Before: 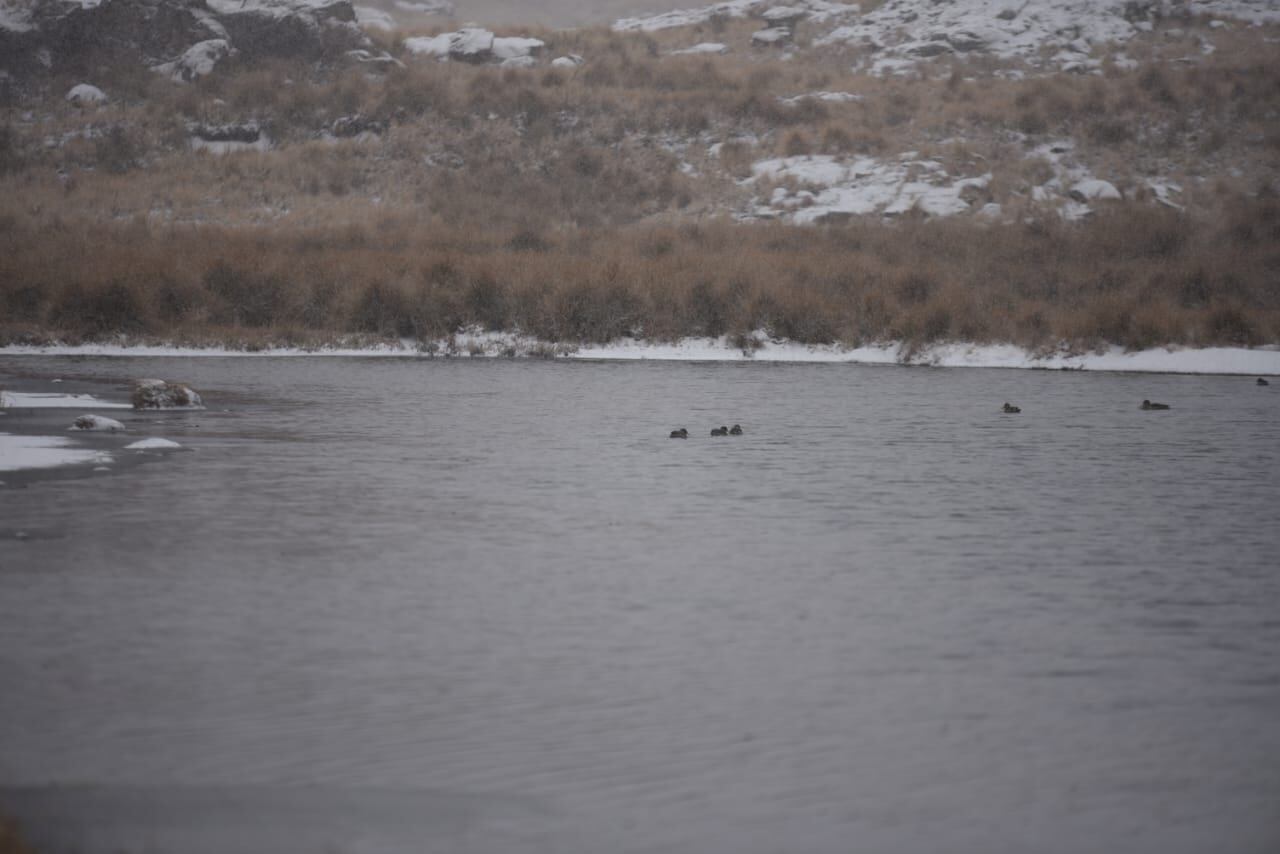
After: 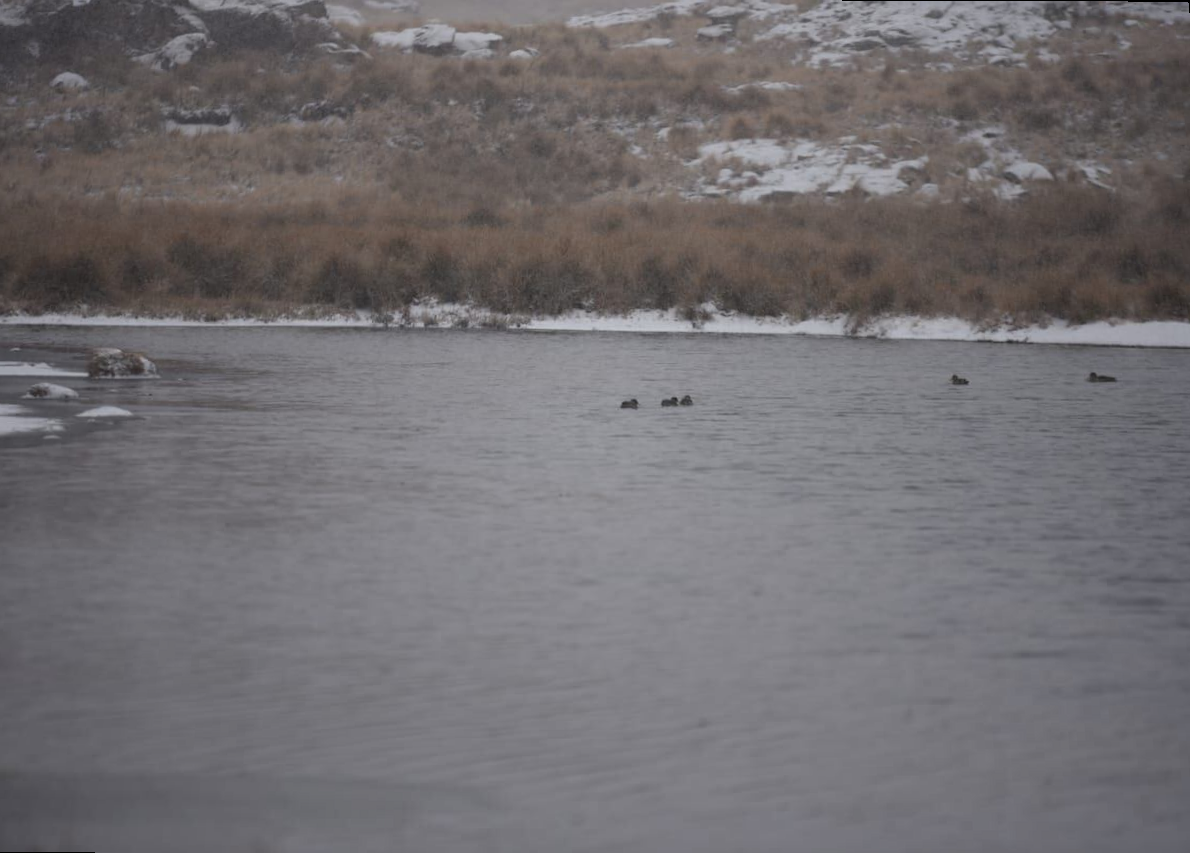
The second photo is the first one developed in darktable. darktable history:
exposure: exposure -0.041 EV, compensate highlight preservation false
rotate and perspective: rotation 0.215°, lens shift (vertical) -0.139, crop left 0.069, crop right 0.939, crop top 0.002, crop bottom 0.996
